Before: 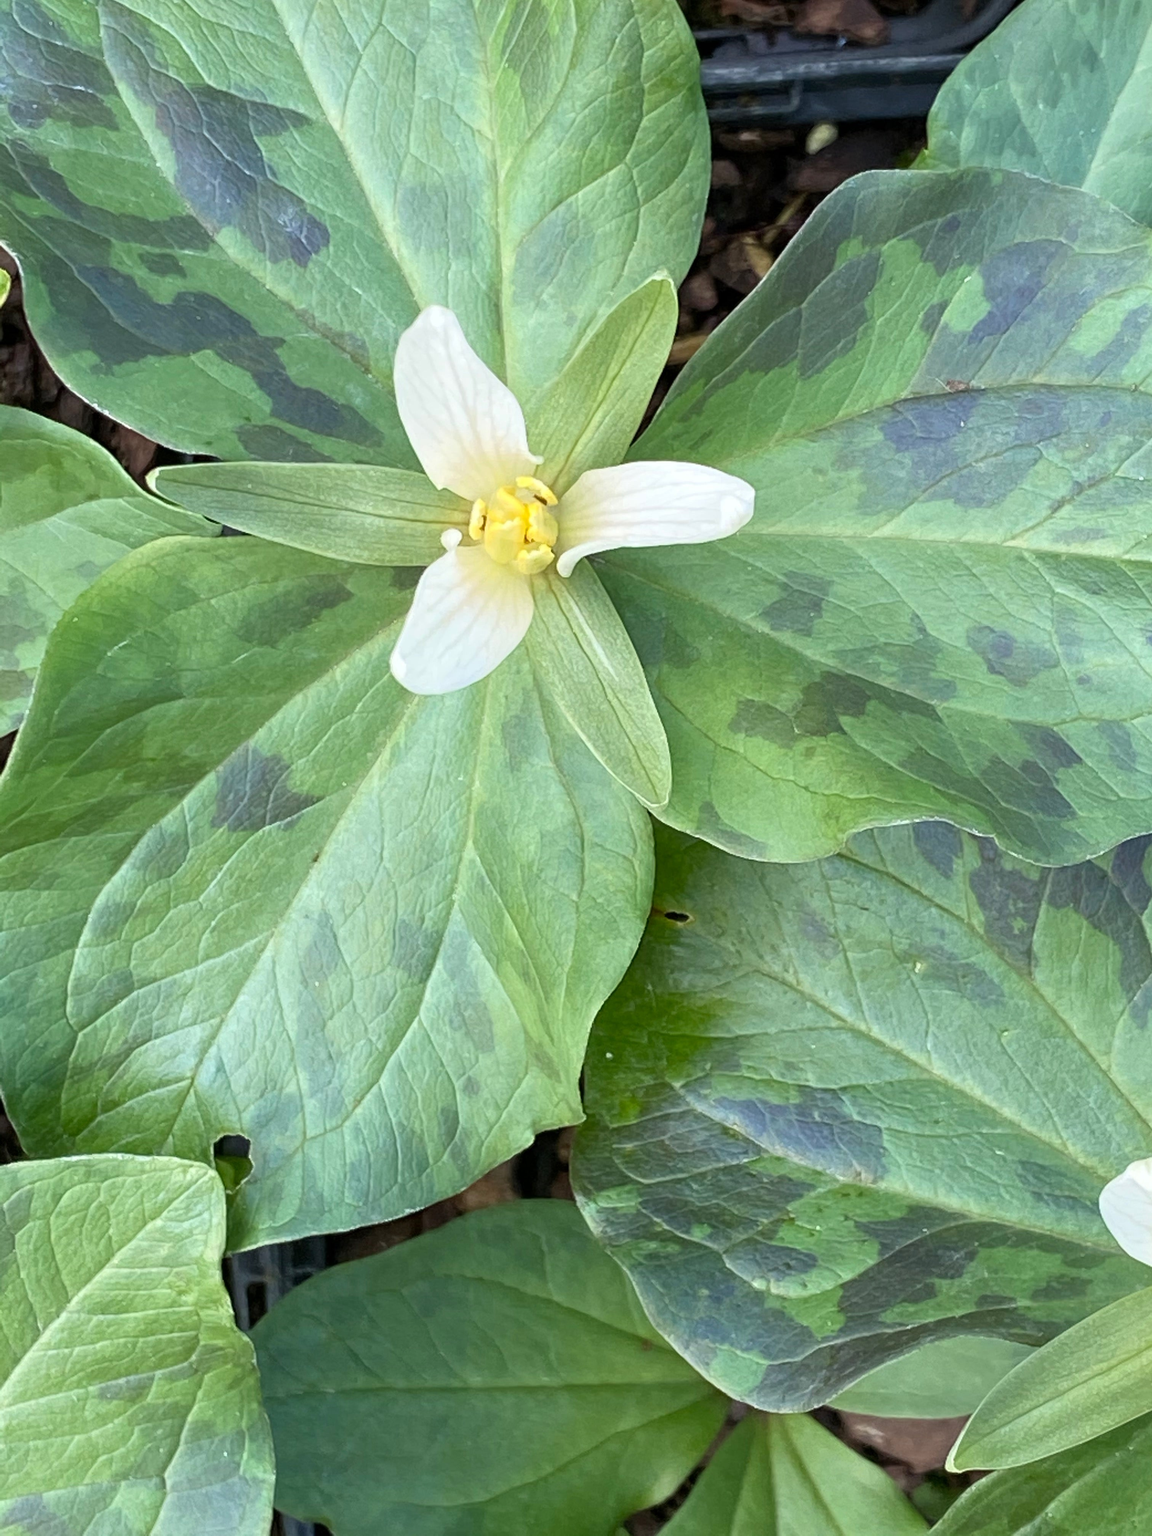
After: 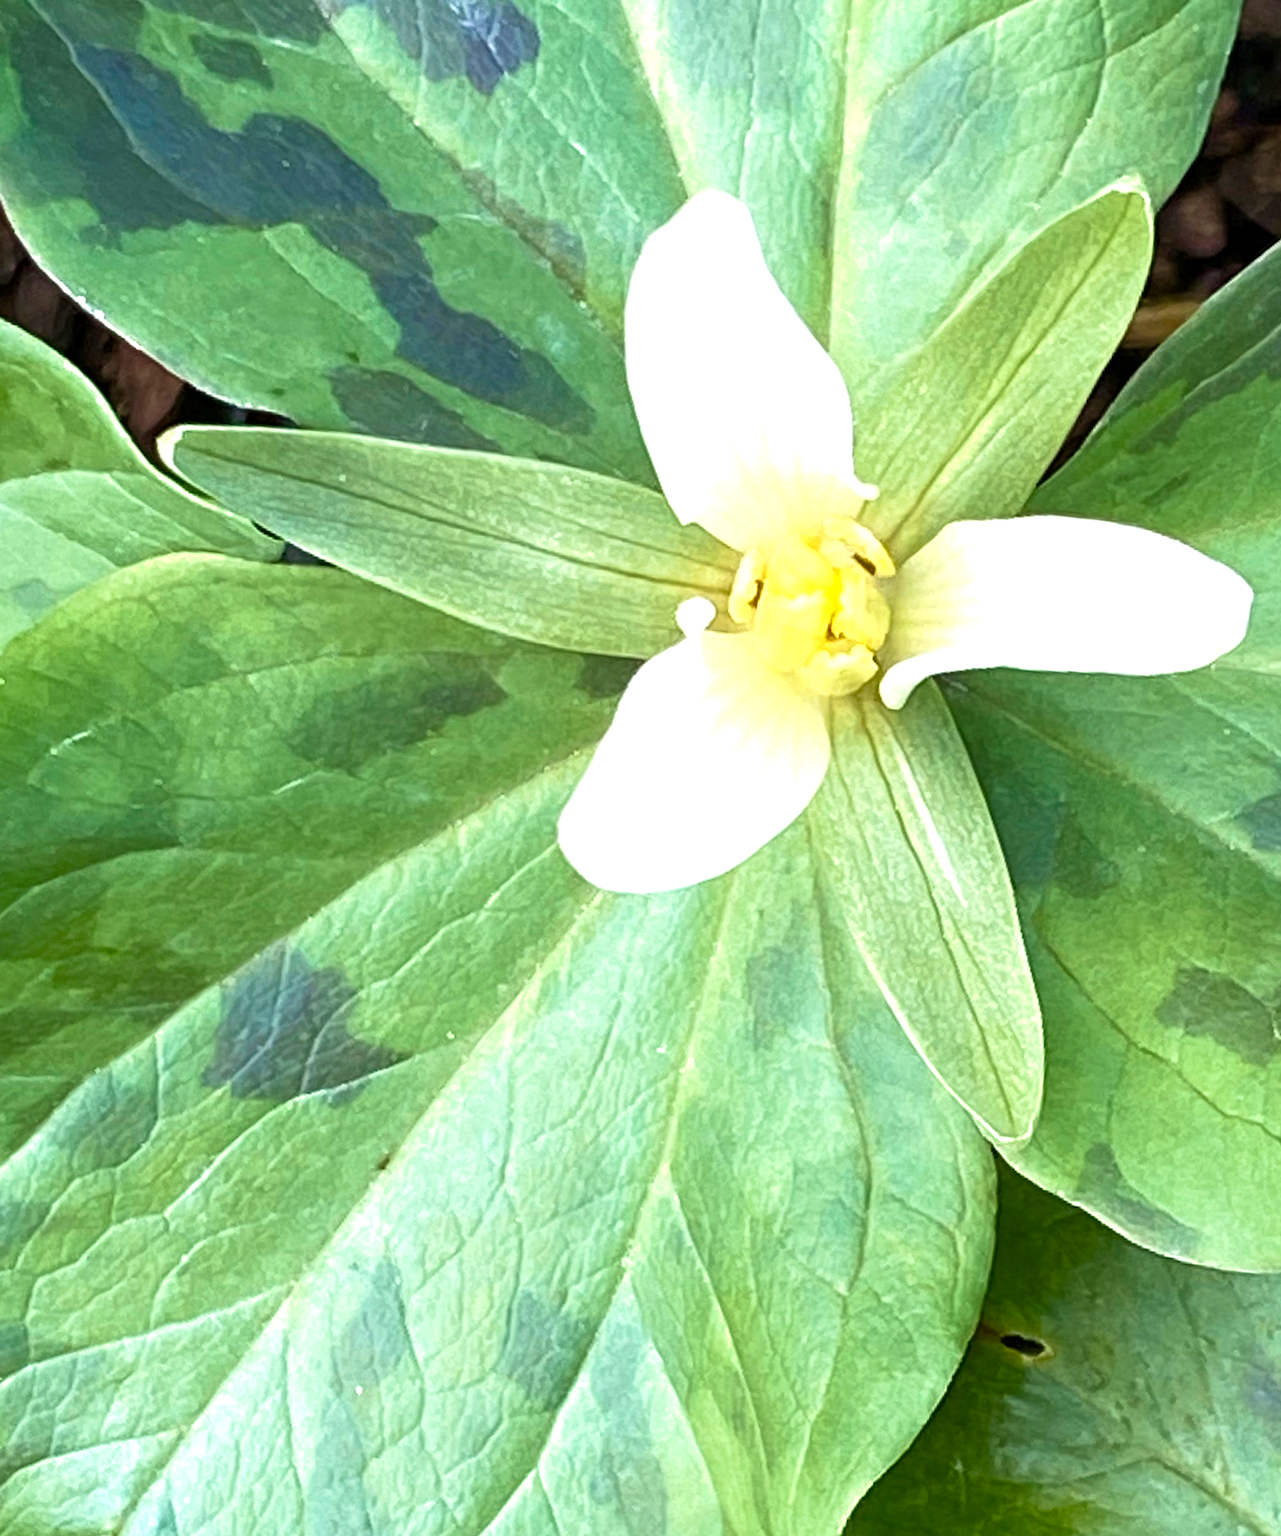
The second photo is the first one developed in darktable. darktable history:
velvia: on, module defaults
color balance rgb: perceptual saturation grading › global saturation 20%, perceptual saturation grading › highlights -25.217%, perceptual saturation grading › shadows 24.446%, perceptual brilliance grading › highlights 15.94%, perceptual brilliance grading › shadows -13.549%, global vibrance 14.394%
crop and rotate: angle -6.66°, left 2.173%, top 6.601%, right 27.49%, bottom 30.173%
